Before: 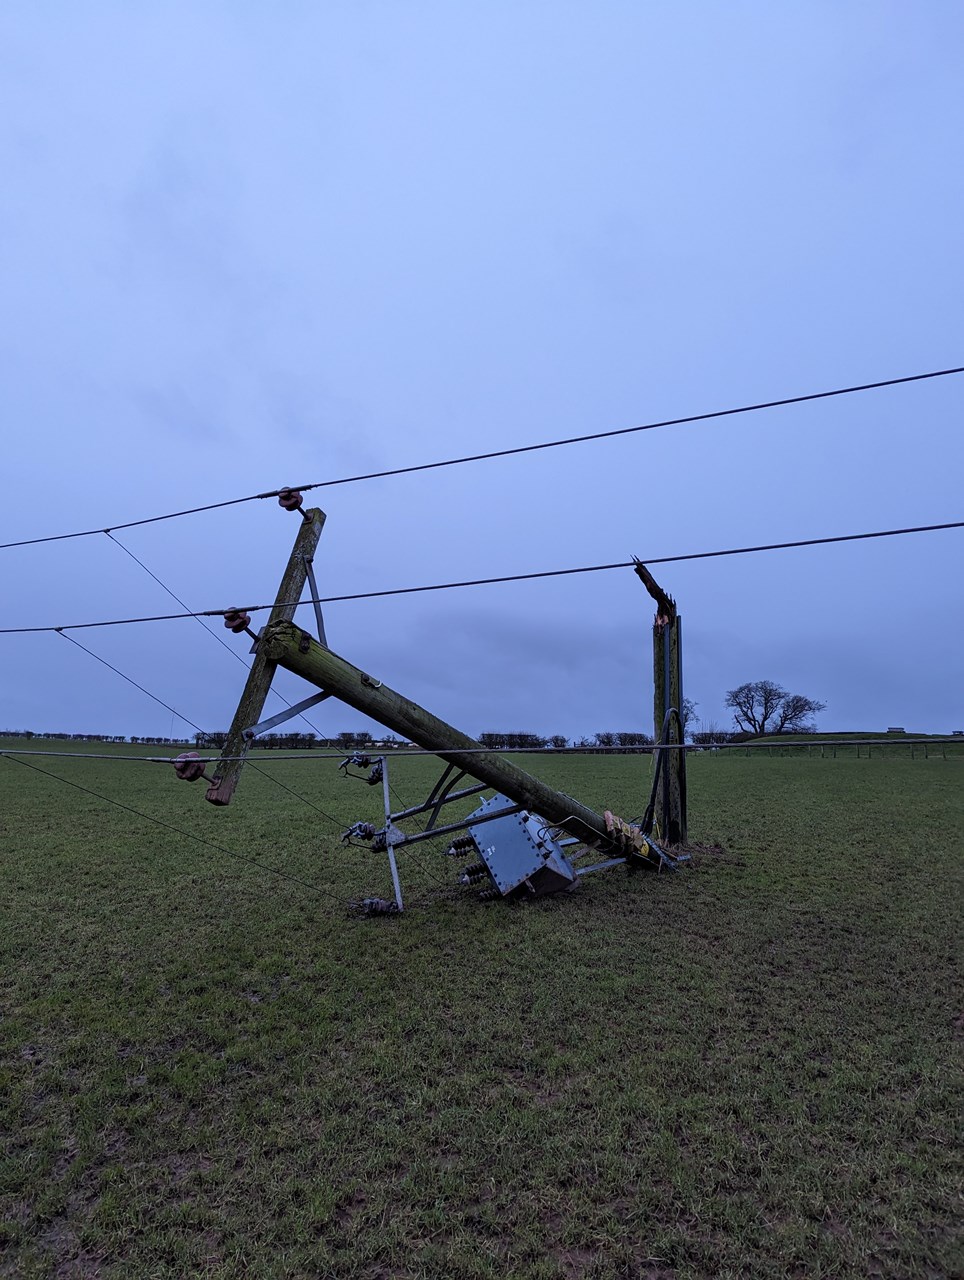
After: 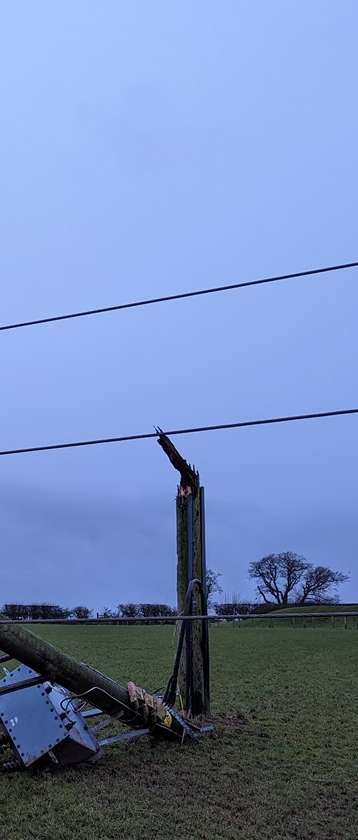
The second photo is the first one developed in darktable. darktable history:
crop and rotate: left 49.493%, top 10.113%, right 13.276%, bottom 24.2%
